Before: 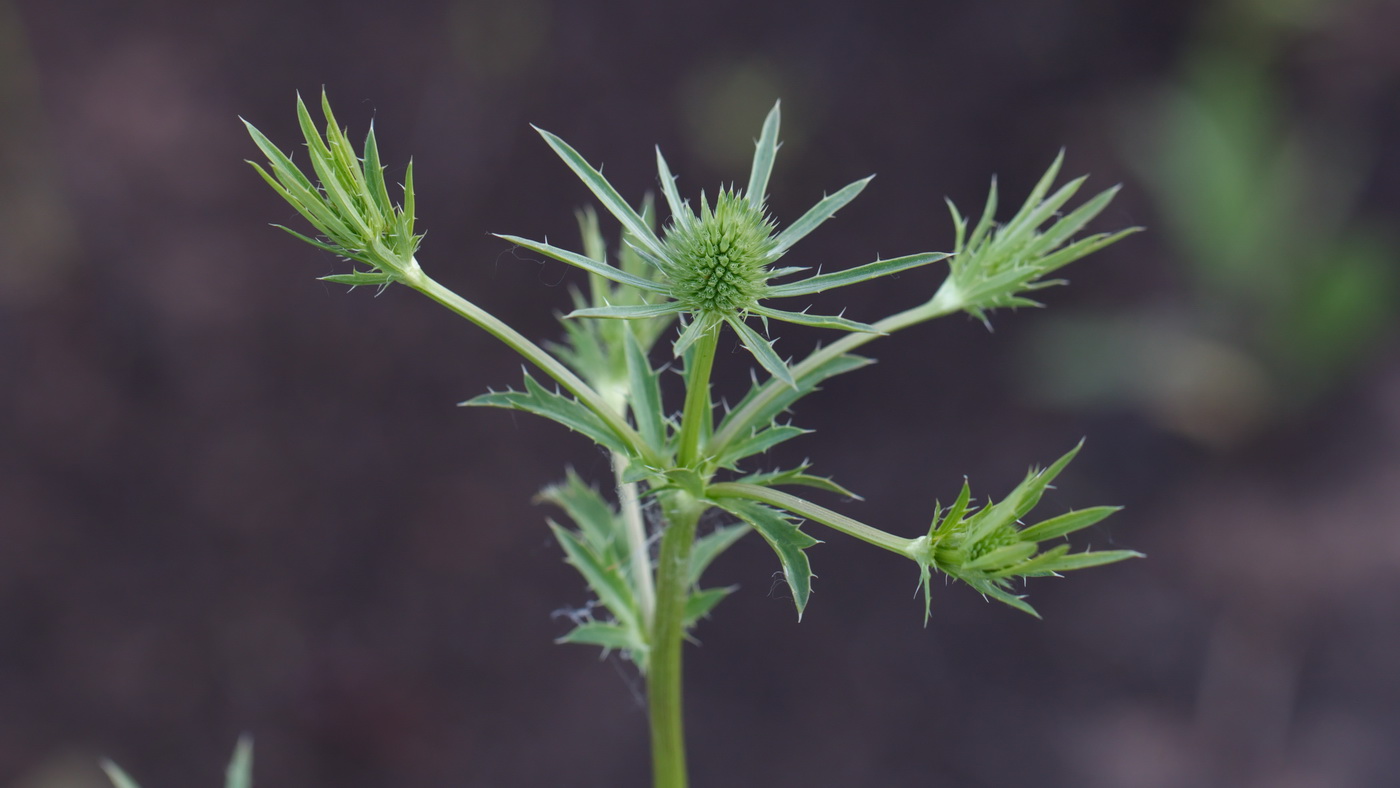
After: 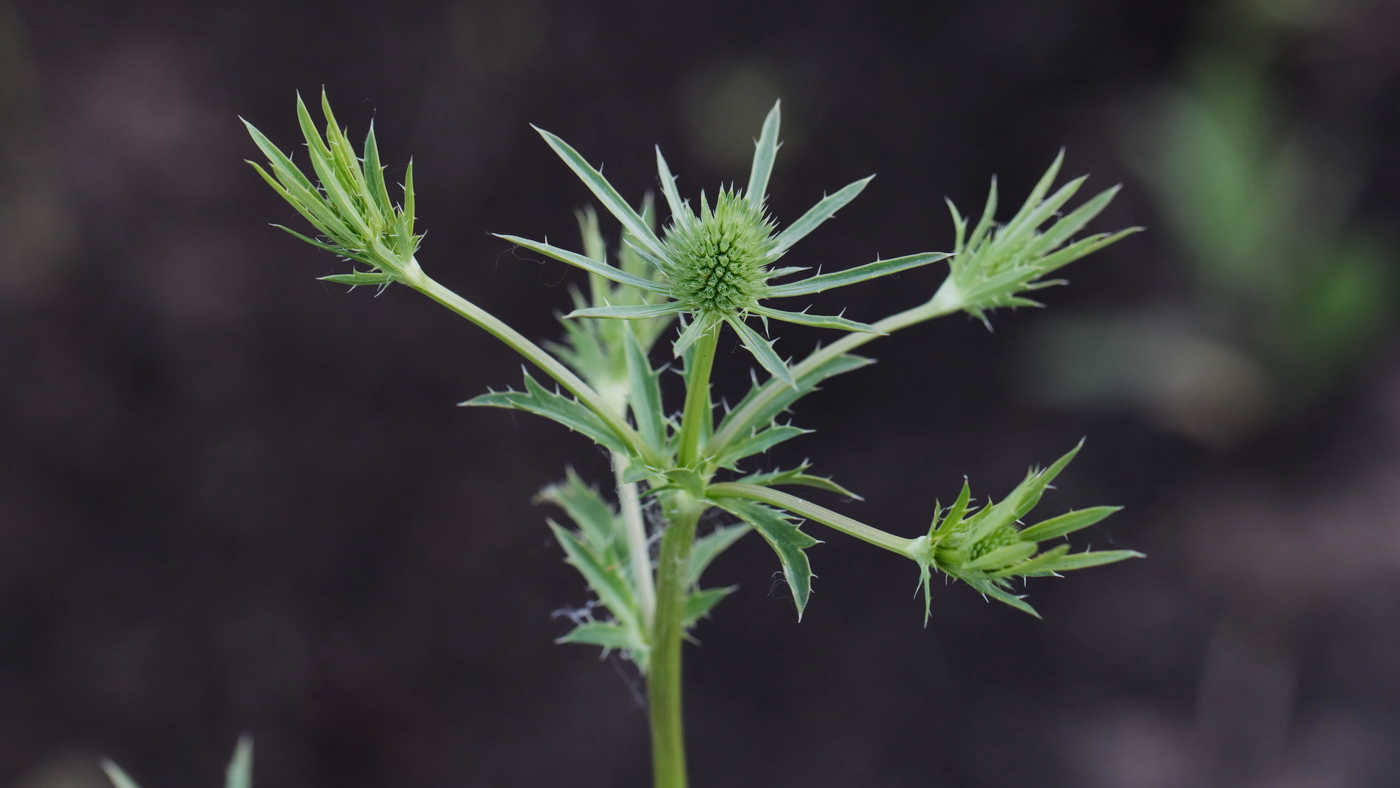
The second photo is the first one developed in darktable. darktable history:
rotate and perspective: automatic cropping off
filmic rgb: black relative exposure -7.5 EV, white relative exposure 5 EV, hardness 3.31, contrast 1.3, contrast in shadows safe
